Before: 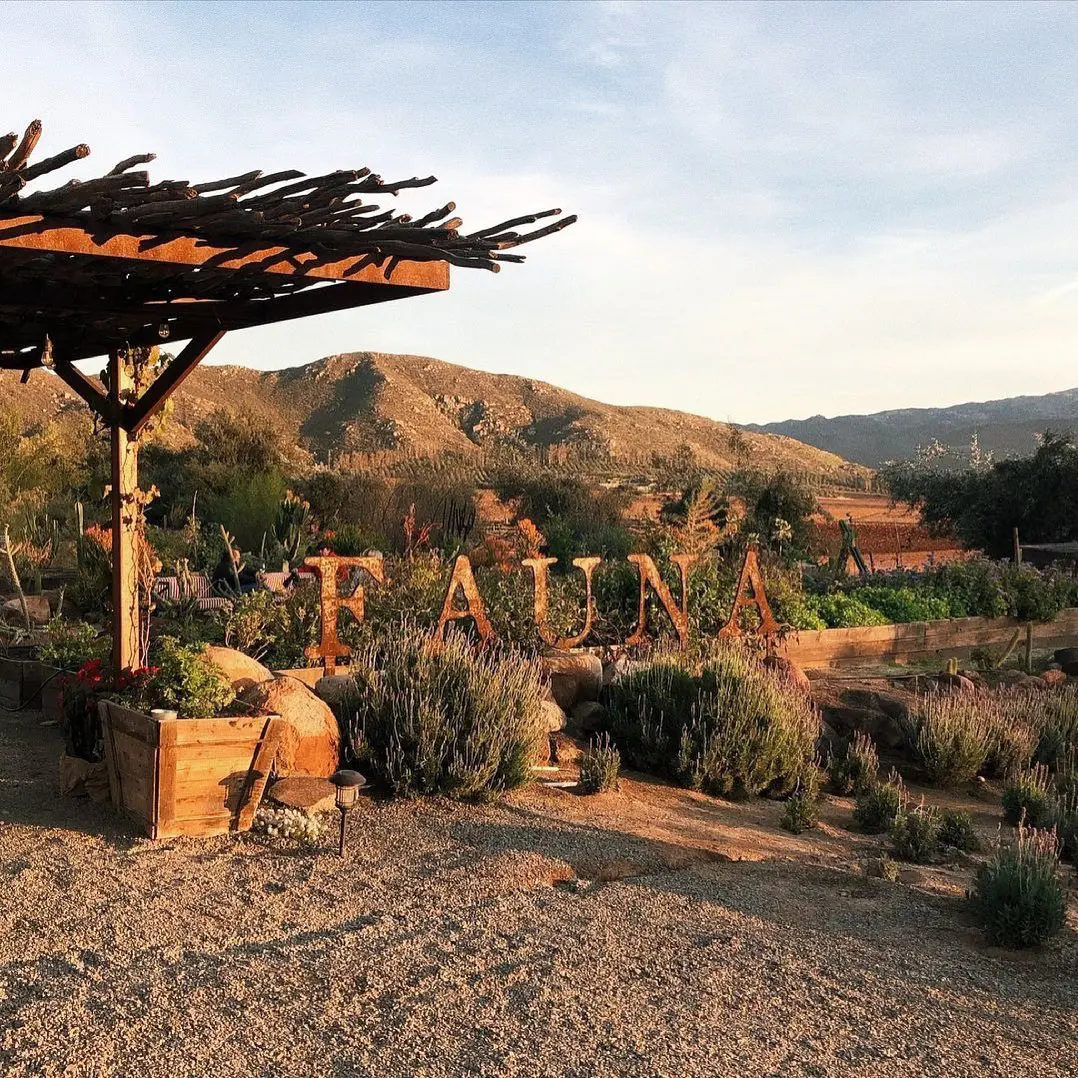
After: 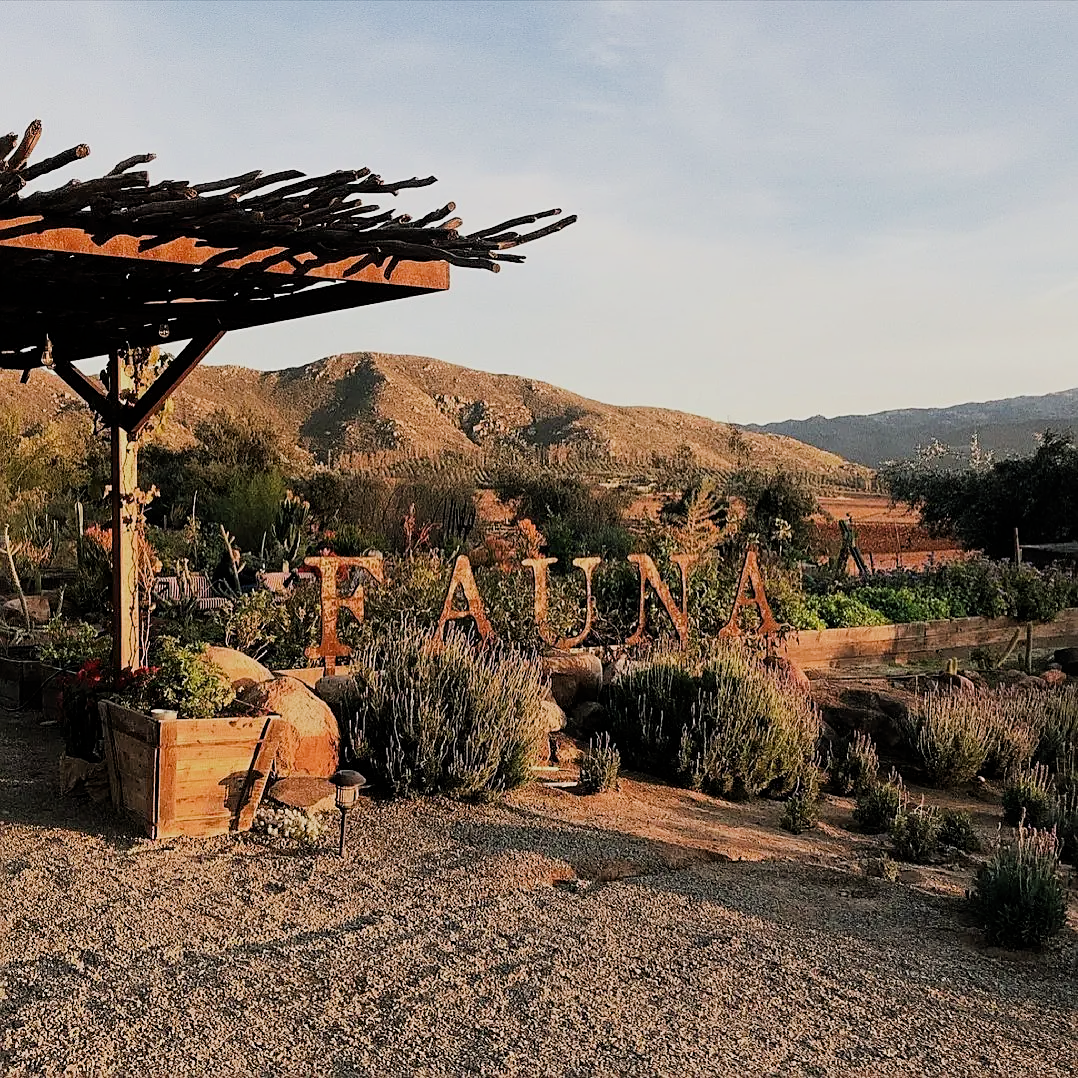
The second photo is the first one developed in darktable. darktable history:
sharpen: on, module defaults
filmic rgb: black relative exposure -7.65 EV, white relative exposure 4.56 EV, hardness 3.61, contrast 1.05
